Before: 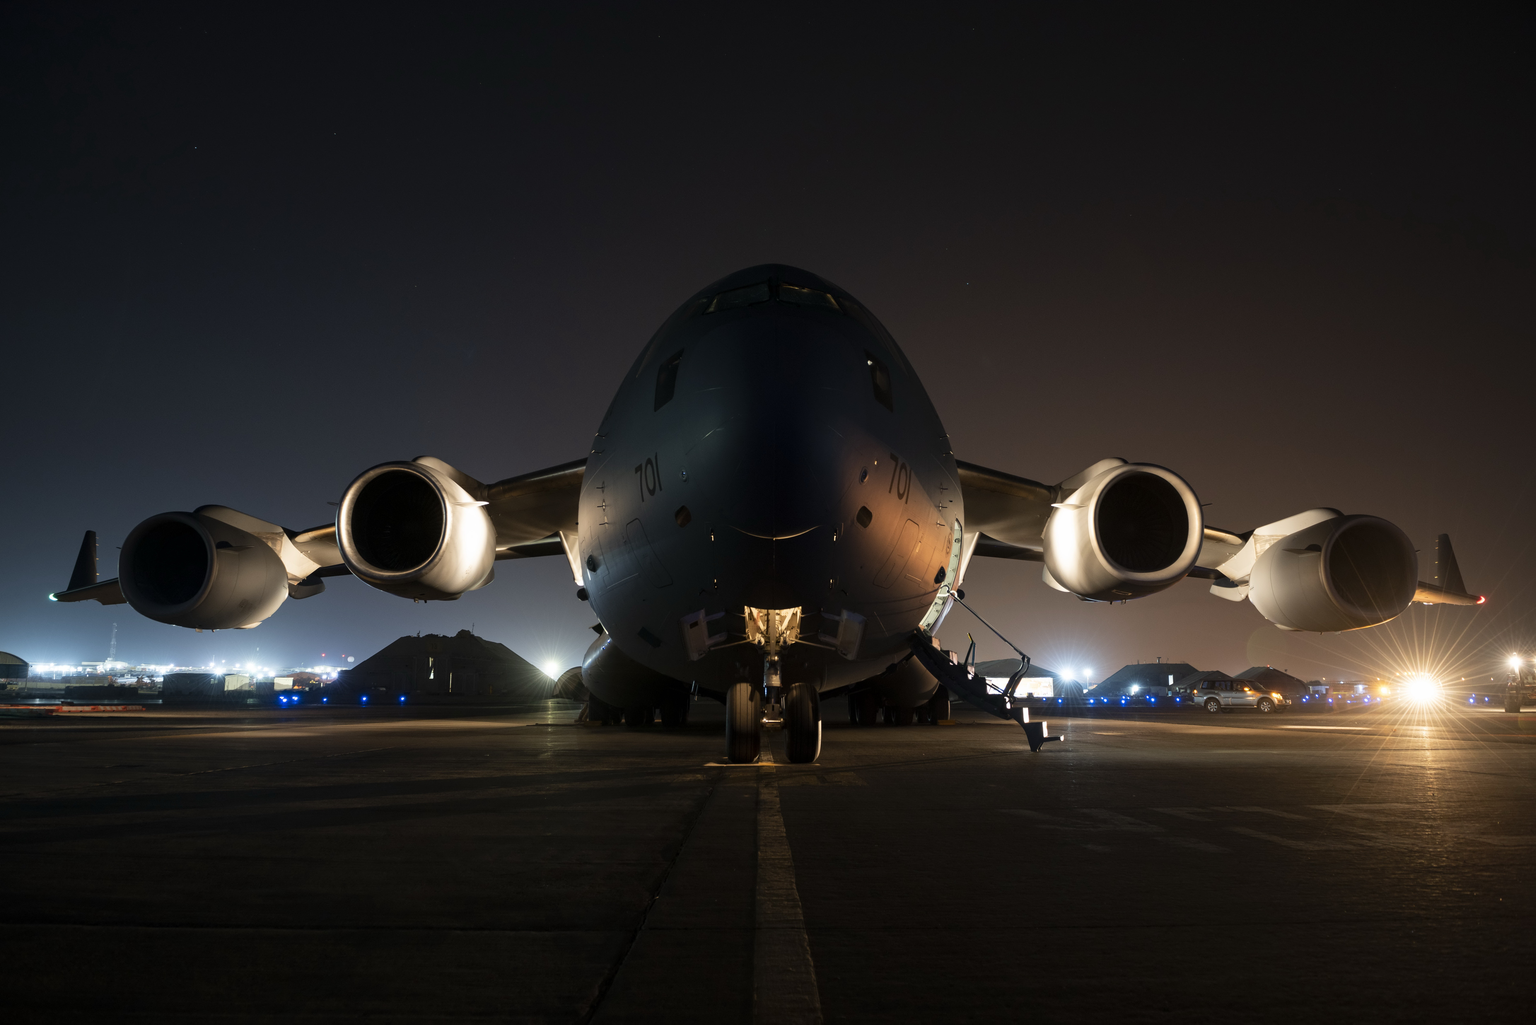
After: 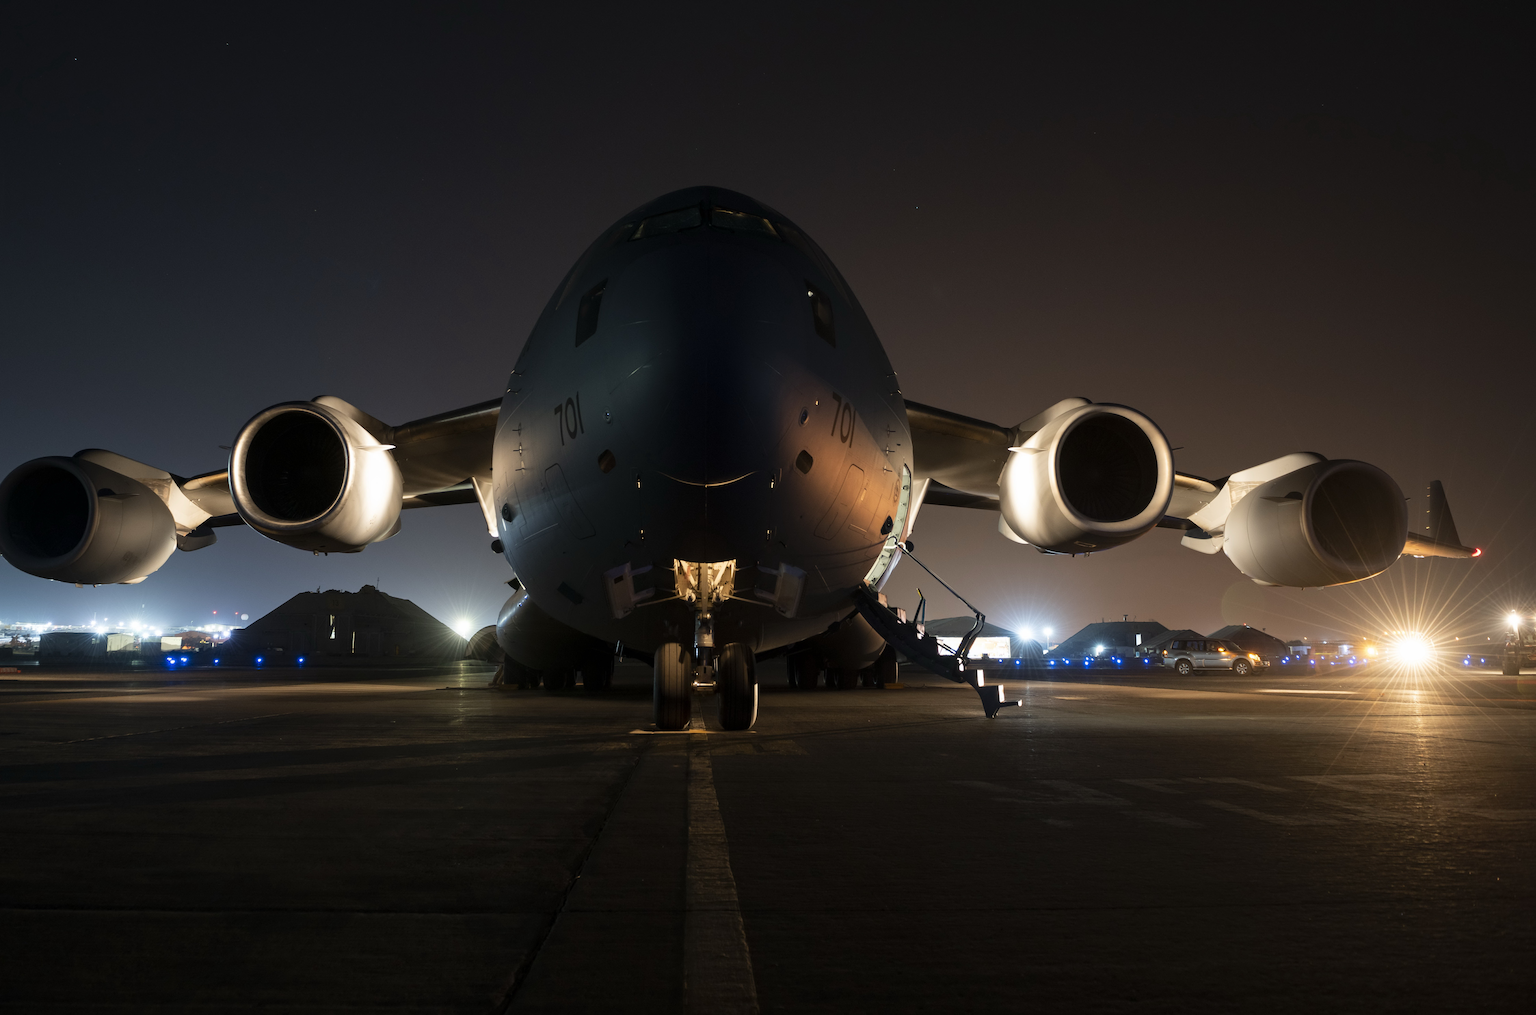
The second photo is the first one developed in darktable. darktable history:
crop and rotate: left 8.259%, top 9.142%
